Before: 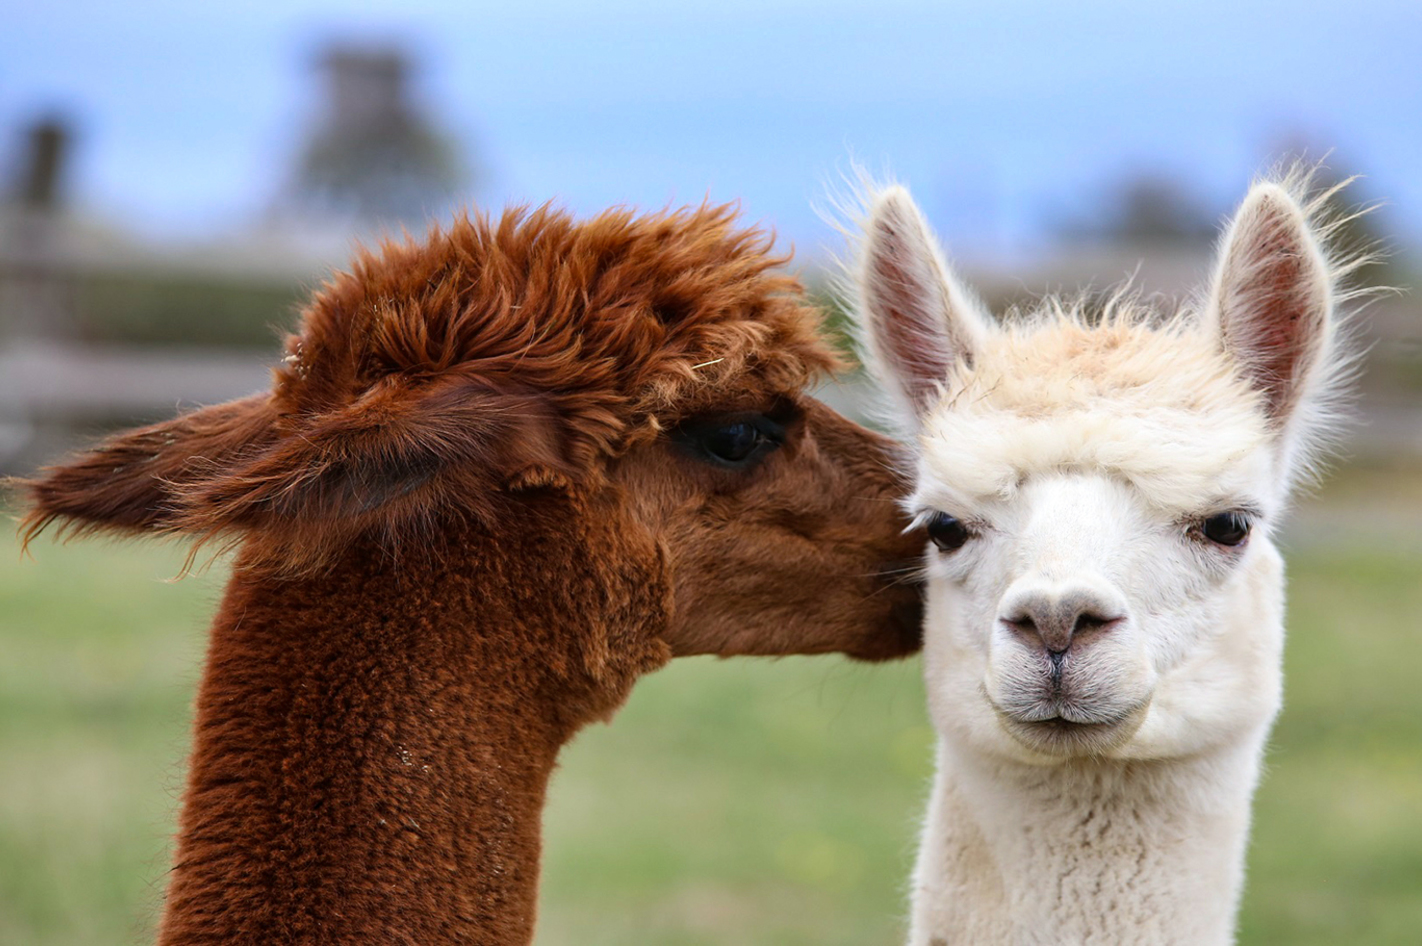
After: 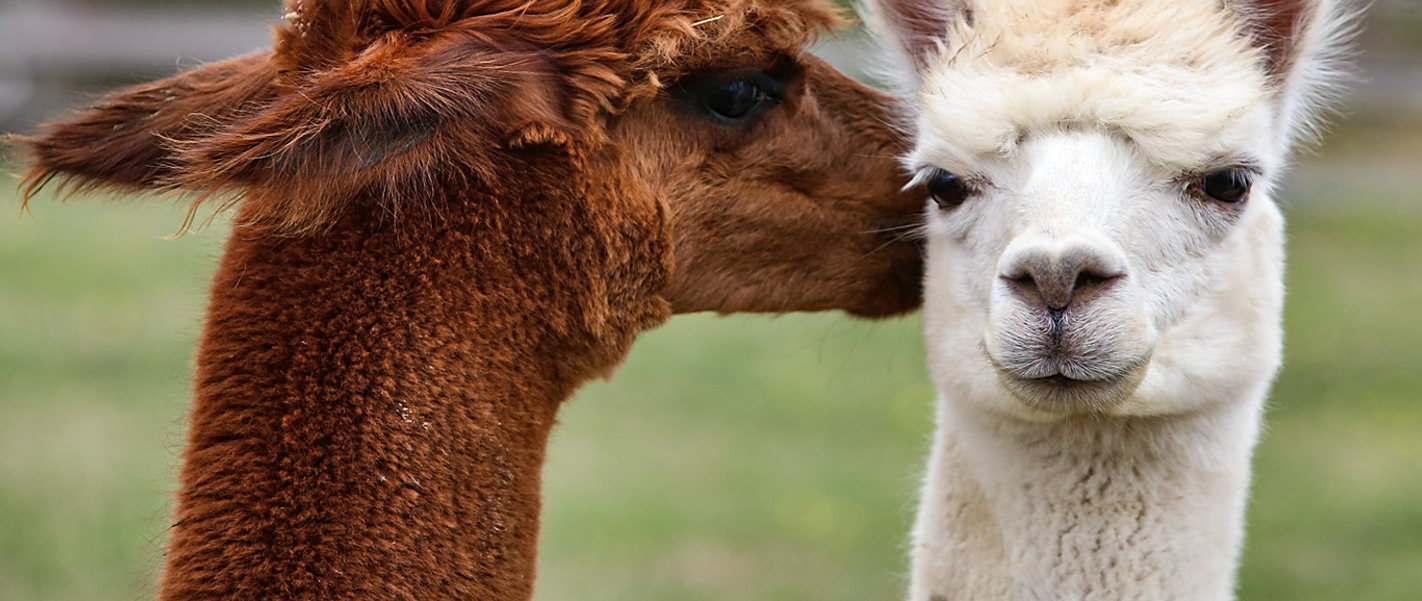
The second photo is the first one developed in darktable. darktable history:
tone equalizer: on, module defaults
shadows and highlights: soften with gaussian
crop and rotate: top 36.435%
sharpen: radius 1.559, amount 0.373, threshold 1.271
